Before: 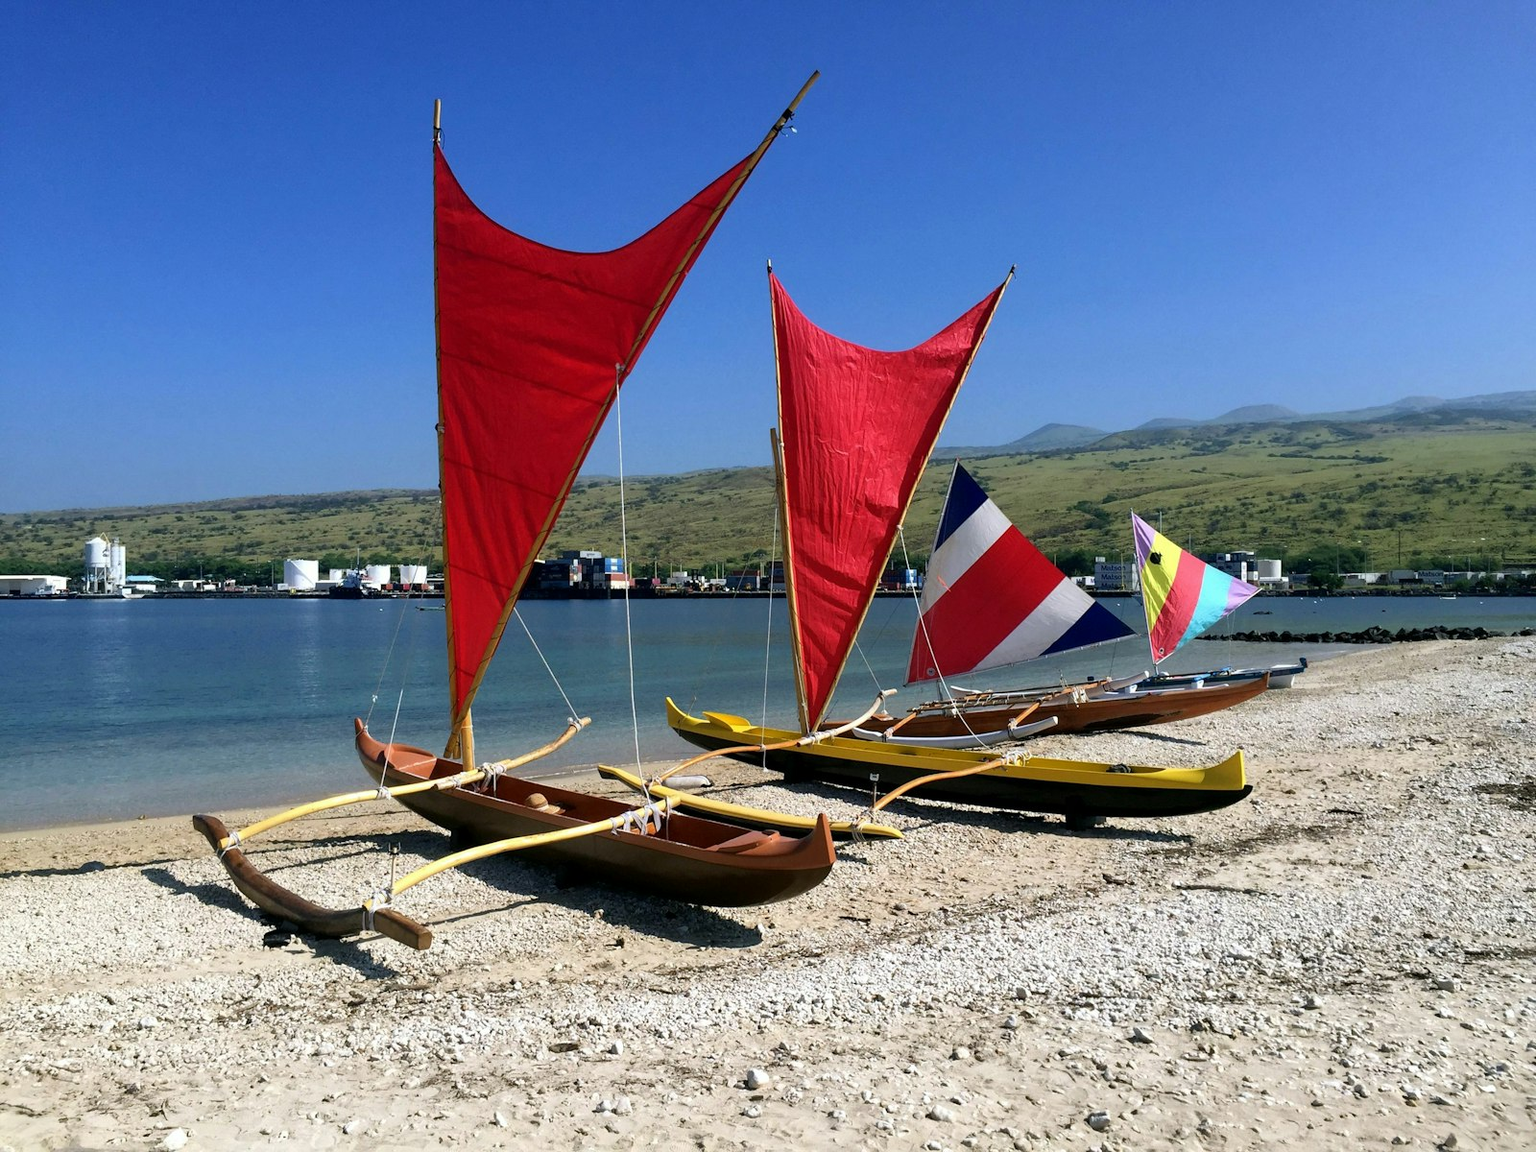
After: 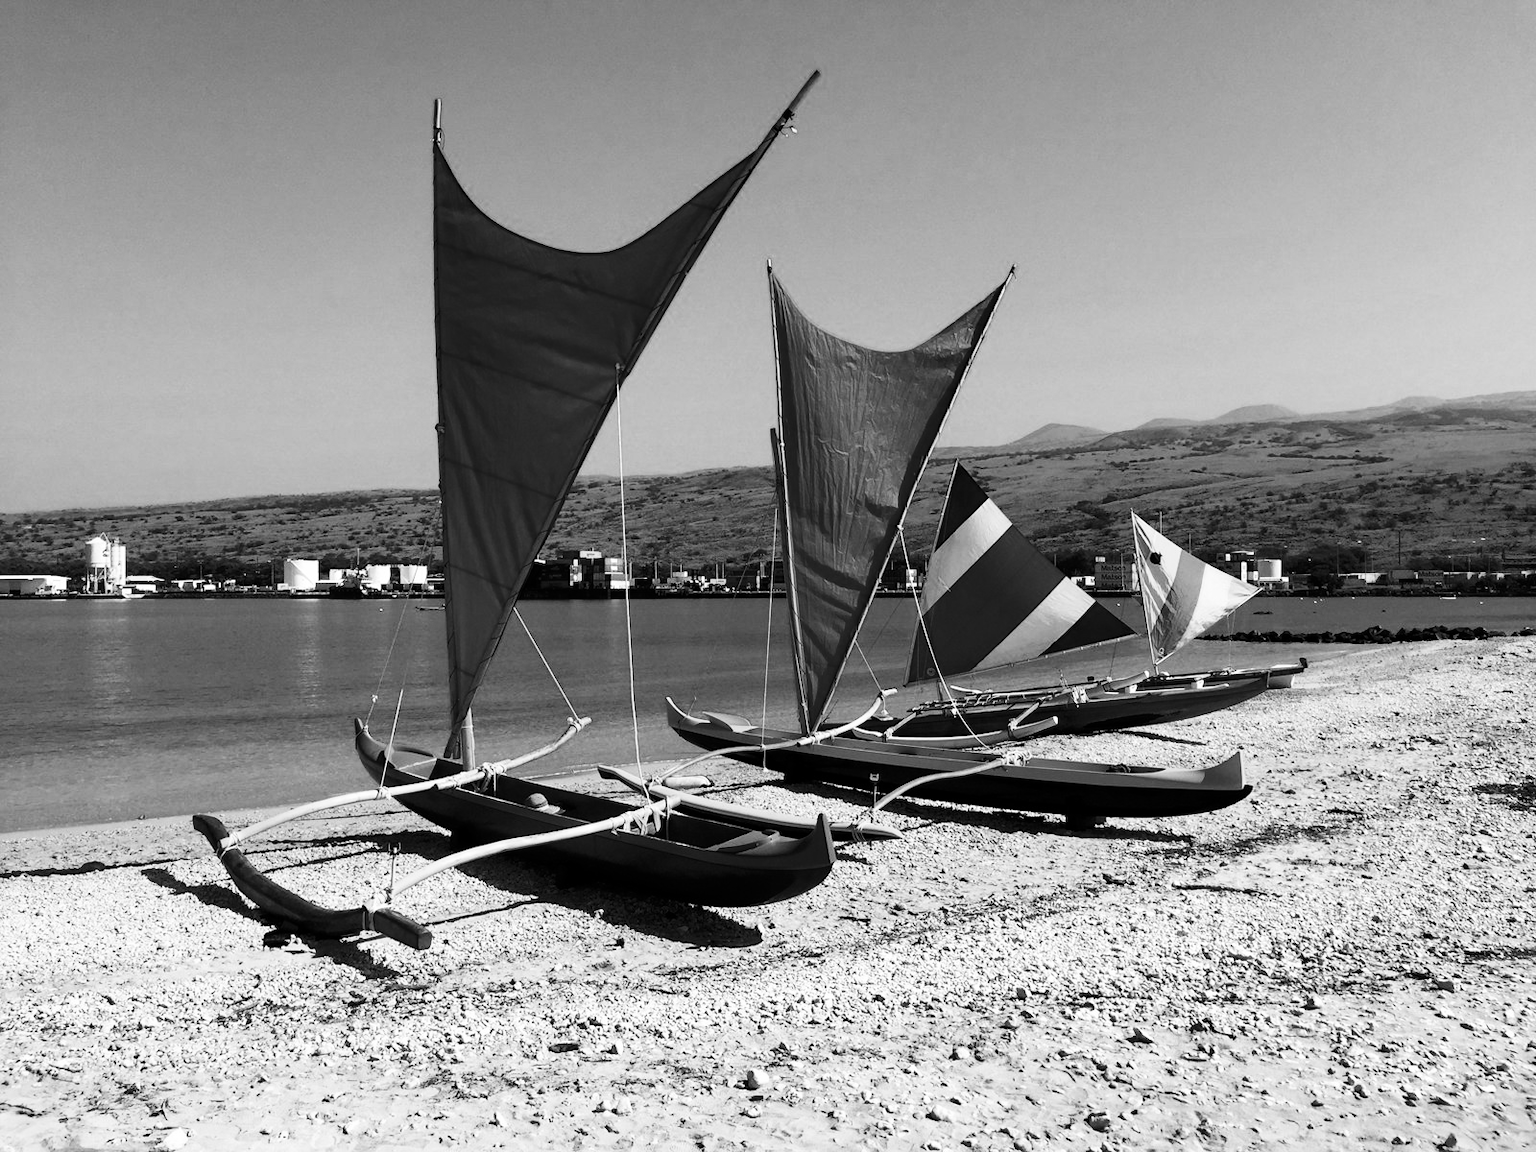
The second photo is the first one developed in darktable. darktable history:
color calibration: output gray [0.21, 0.42, 0.37, 0], illuminant F (fluorescent), F source F9 (Cool White Deluxe 4150 K) – high CRI, x 0.373, y 0.373, temperature 4150.54 K
exposure: compensate highlight preservation false
shadows and highlights: shadows 36.15, highlights -28.14, soften with gaussian
contrast brightness saturation: contrast 0.279
